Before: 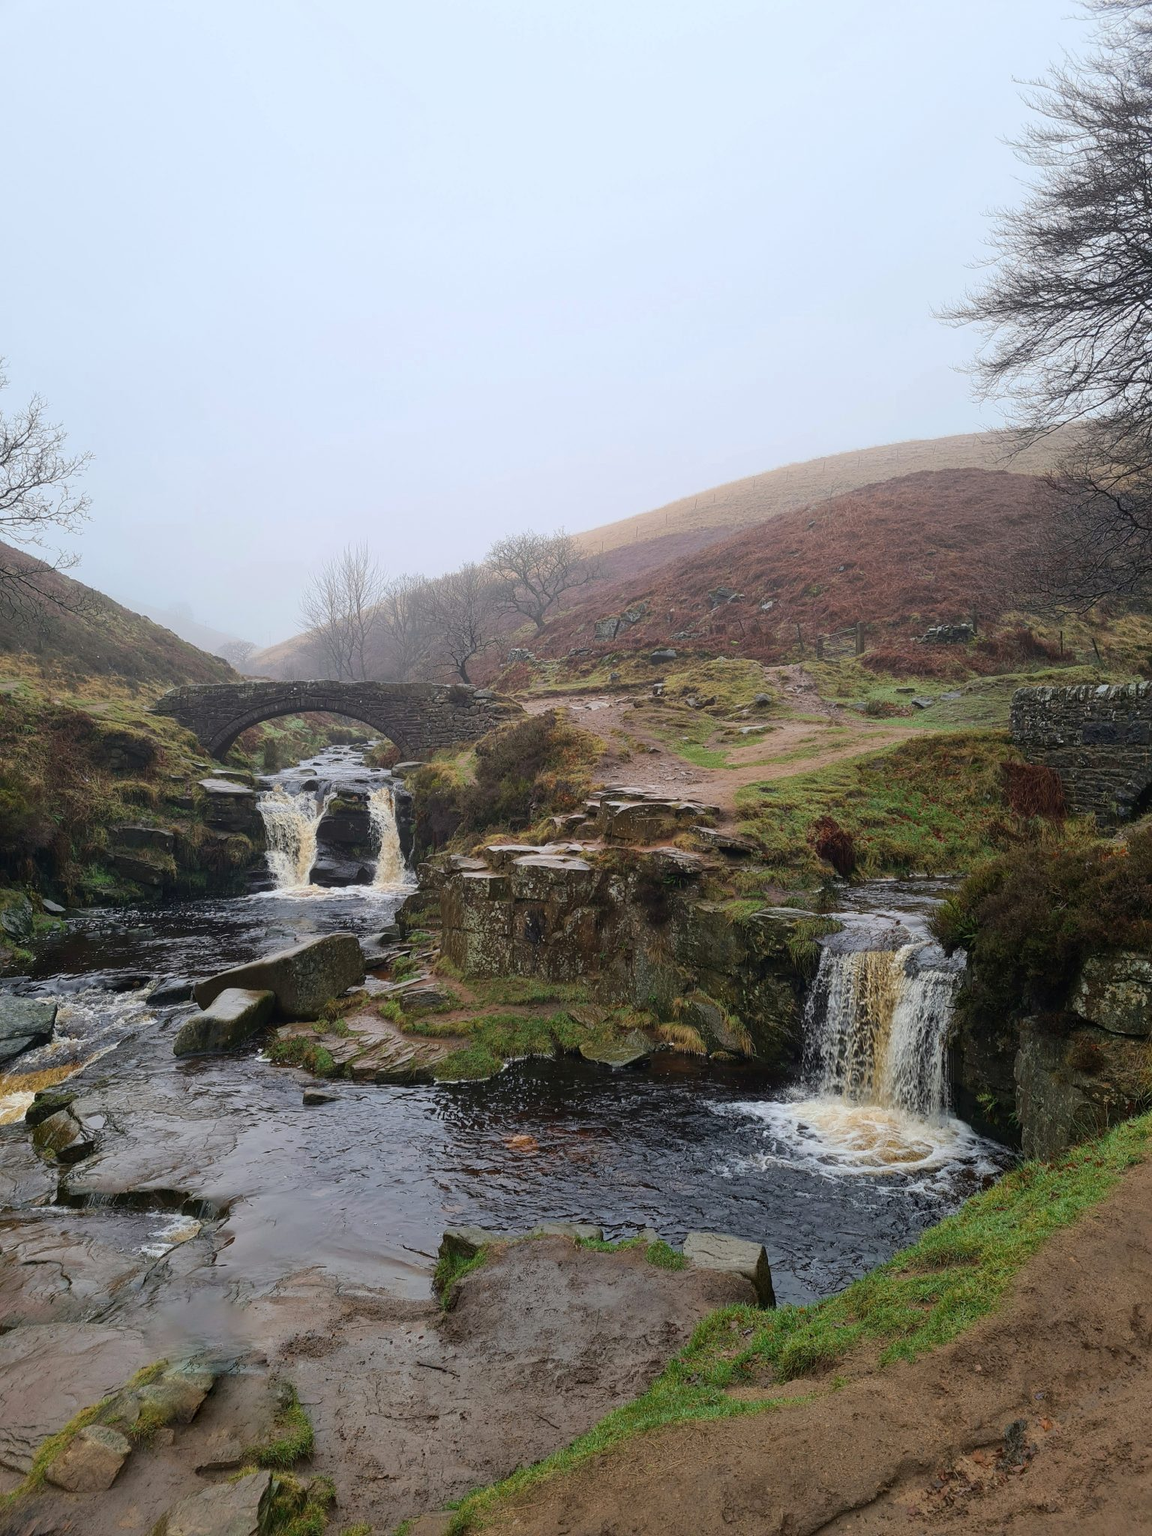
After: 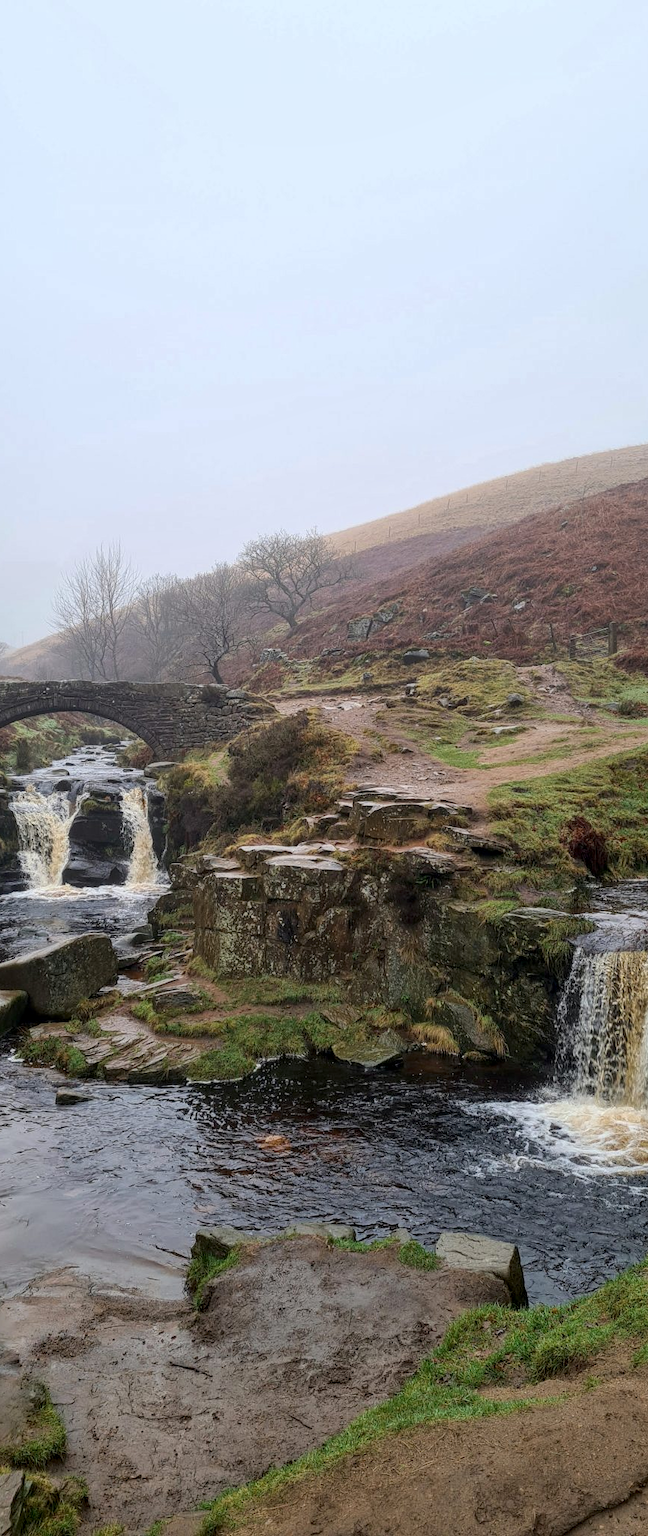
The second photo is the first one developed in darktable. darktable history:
local contrast: detail 130%
crop: left 21.496%, right 22.254%
